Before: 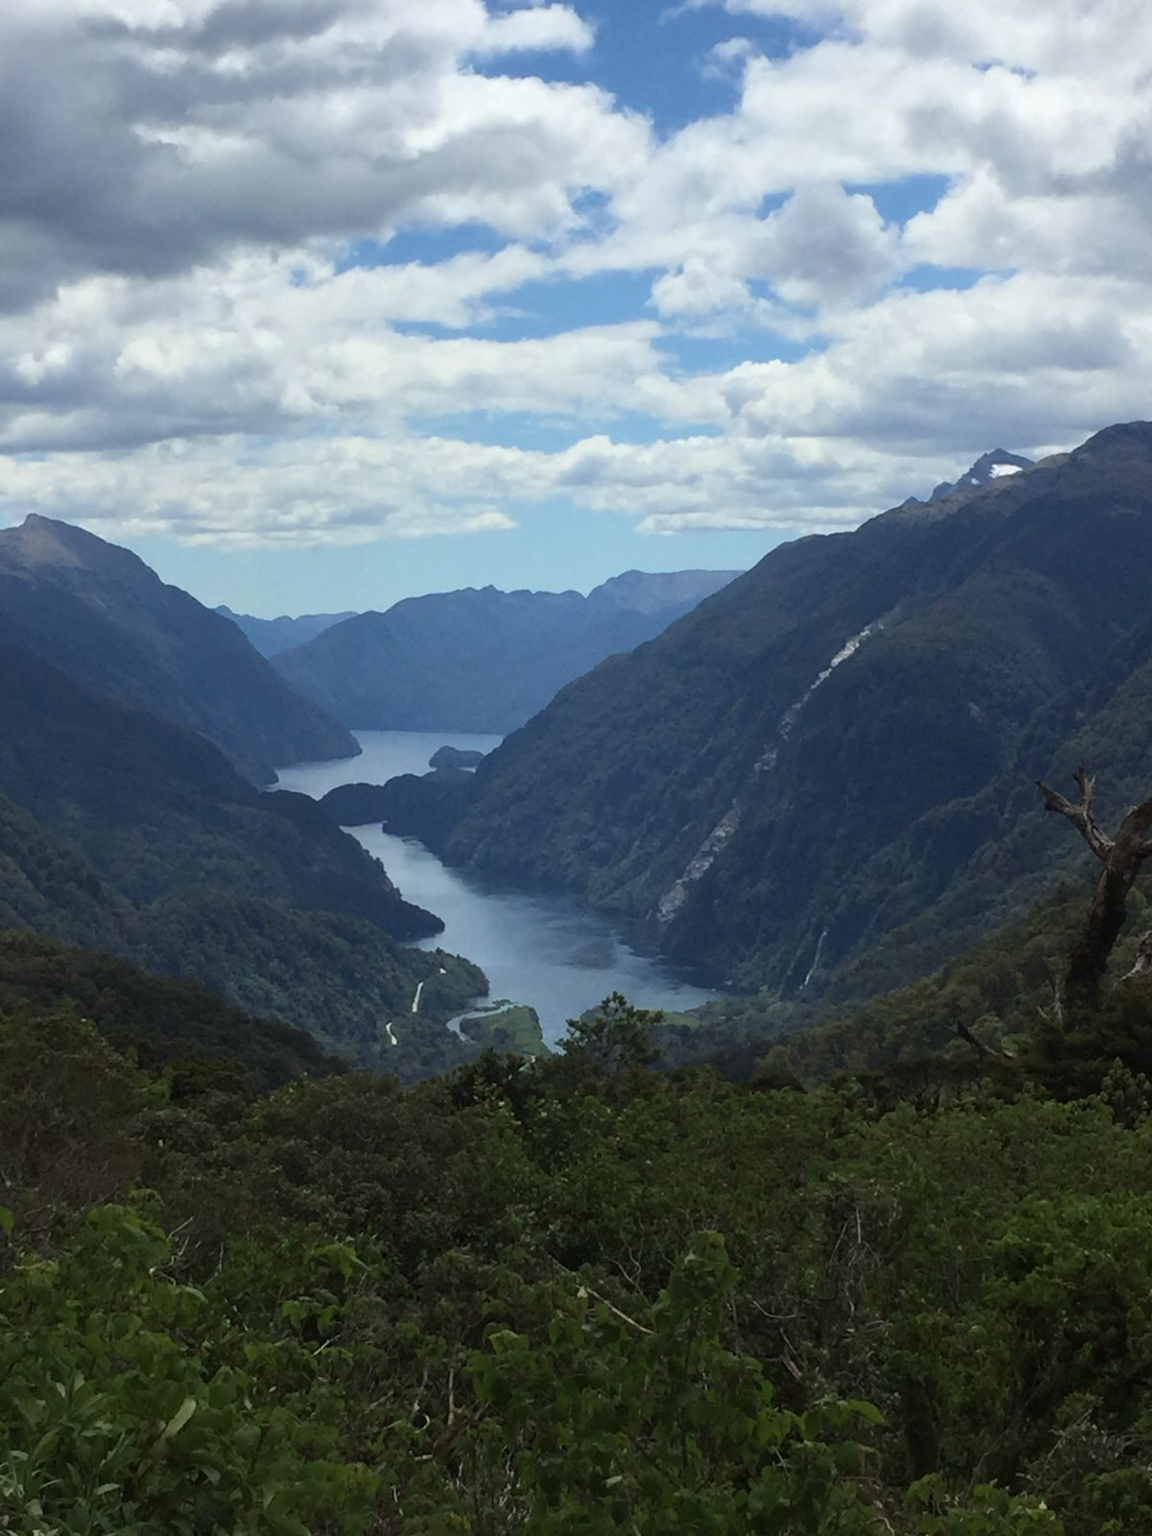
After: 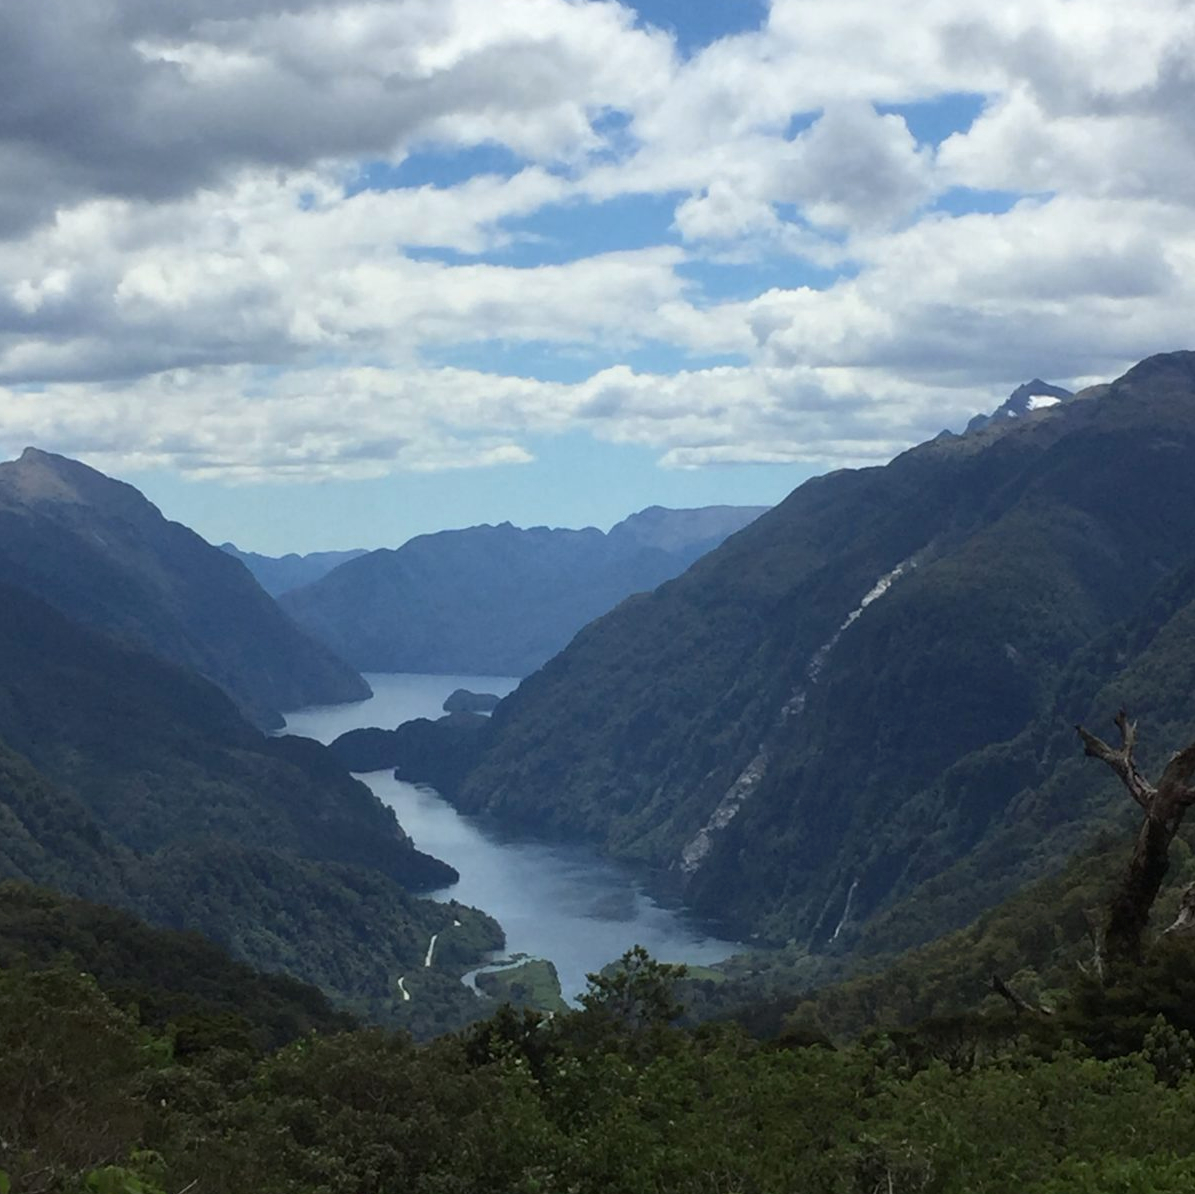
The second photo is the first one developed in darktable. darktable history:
crop: left 0.392%, top 5.505%, bottom 19.809%
color zones: curves: ch0 [(0.25, 0.5) (0.428, 0.473) (0.75, 0.5)]; ch1 [(0.243, 0.479) (0.398, 0.452) (0.75, 0.5)]
exposure: black level correction 0.001, exposure 0.016 EV, compensate highlight preservation false
